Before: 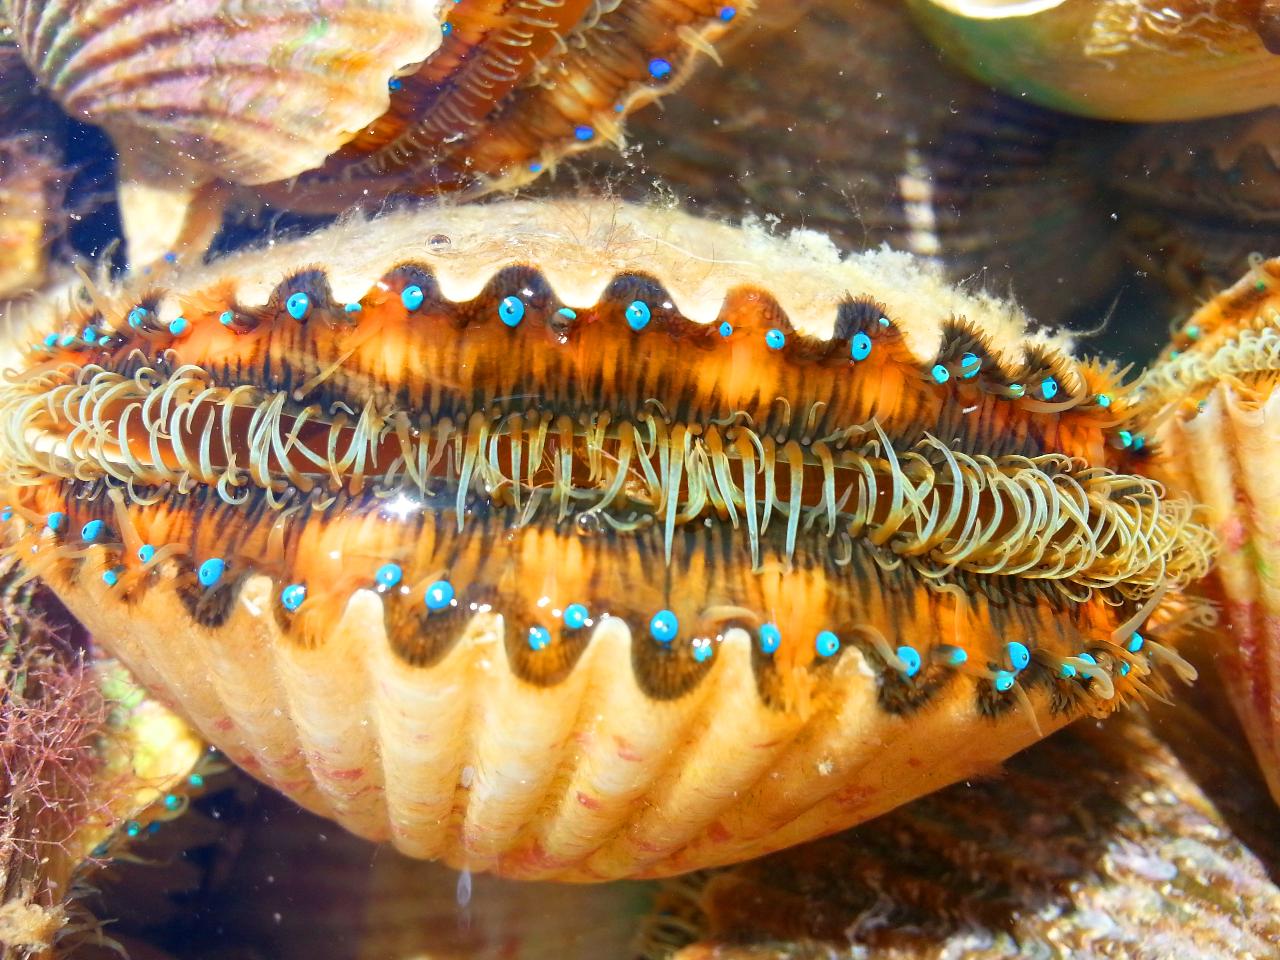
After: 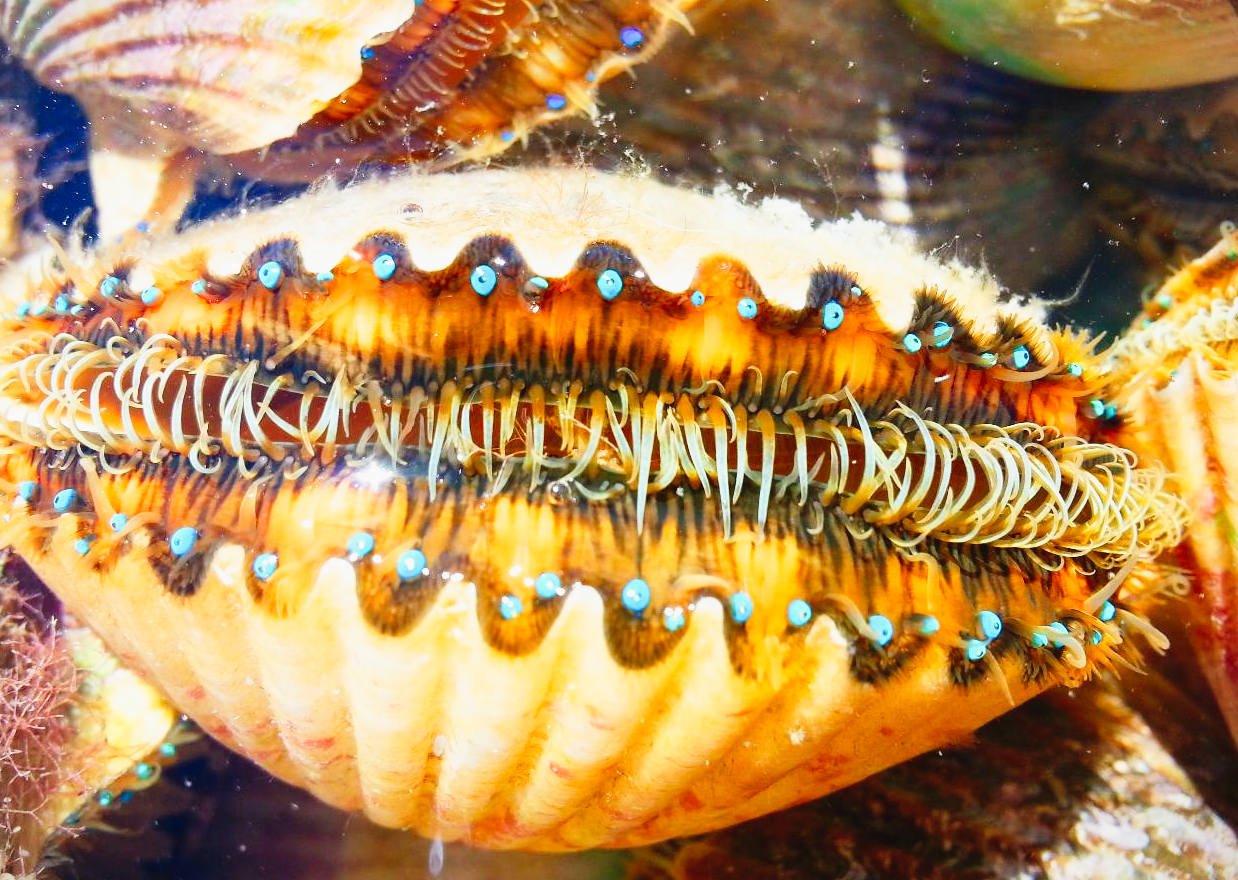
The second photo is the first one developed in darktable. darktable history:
vignetting: fall-off start 100.3%, fall-off radius 71.76%, brightness -0.445, saturation -0.689, width/height ratio 1.17, unbound false
tone curve: curves: ch0 [(0.003, 0.032) (0.037, 0.037) (0.142, 0.117) (0.279, 0.311) (0.405, 0.49) (0.526, 0.651) (0.722, 0.857) (0.875, 0.946) (1, 0.98)]; ch1 [(0, 0) (0.305, 0.325) (0.453, 0.437) (0.482, 0.474) (0.501, 0.498) (0.515, 0.523) (0.559, 0.591) (0.6, 0.643) (0.656, 0.707) (1, 1)]; ch2 [(0, 0) (0.323, 0.277) (0.424, 0.396) (0.479, 0.484) (0.499, 0.502) (0.515, 0.537) (0.573, 0.602) (0.653, 0.675) (0.75, 0.756) (1, 1)], preserve colors none
crop: left 2.243%, top 3.286%, right 1.034%, bottom 4.976%
